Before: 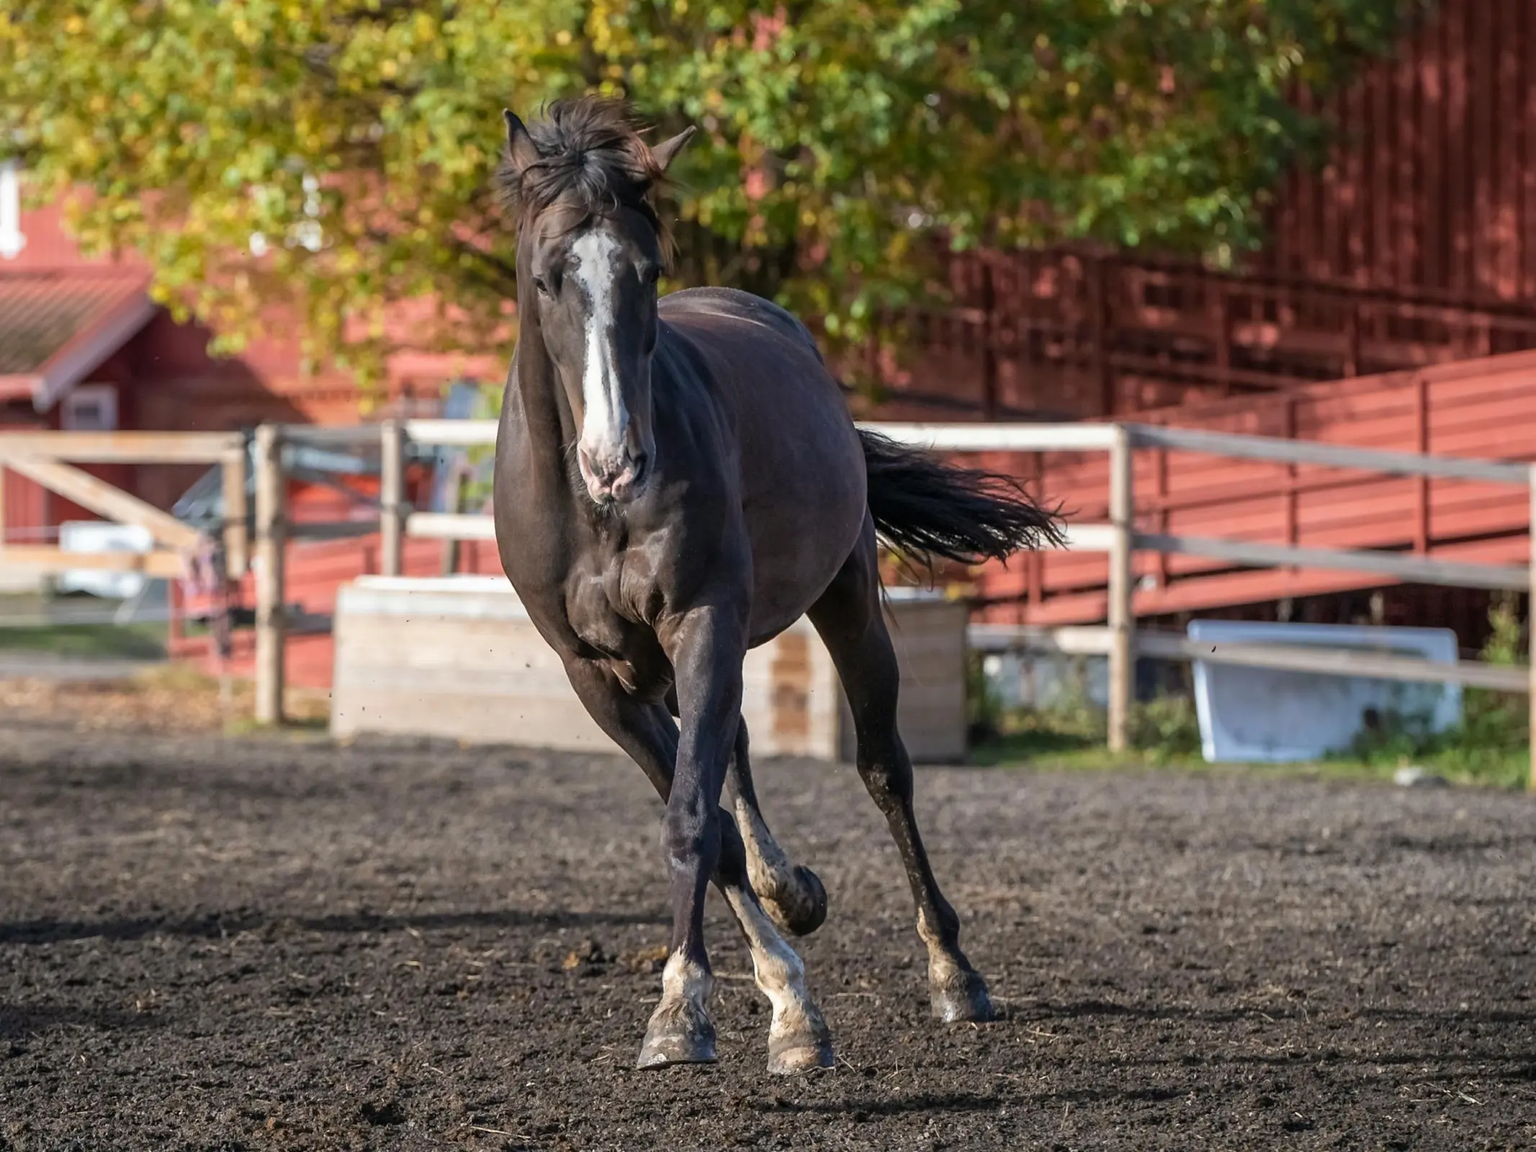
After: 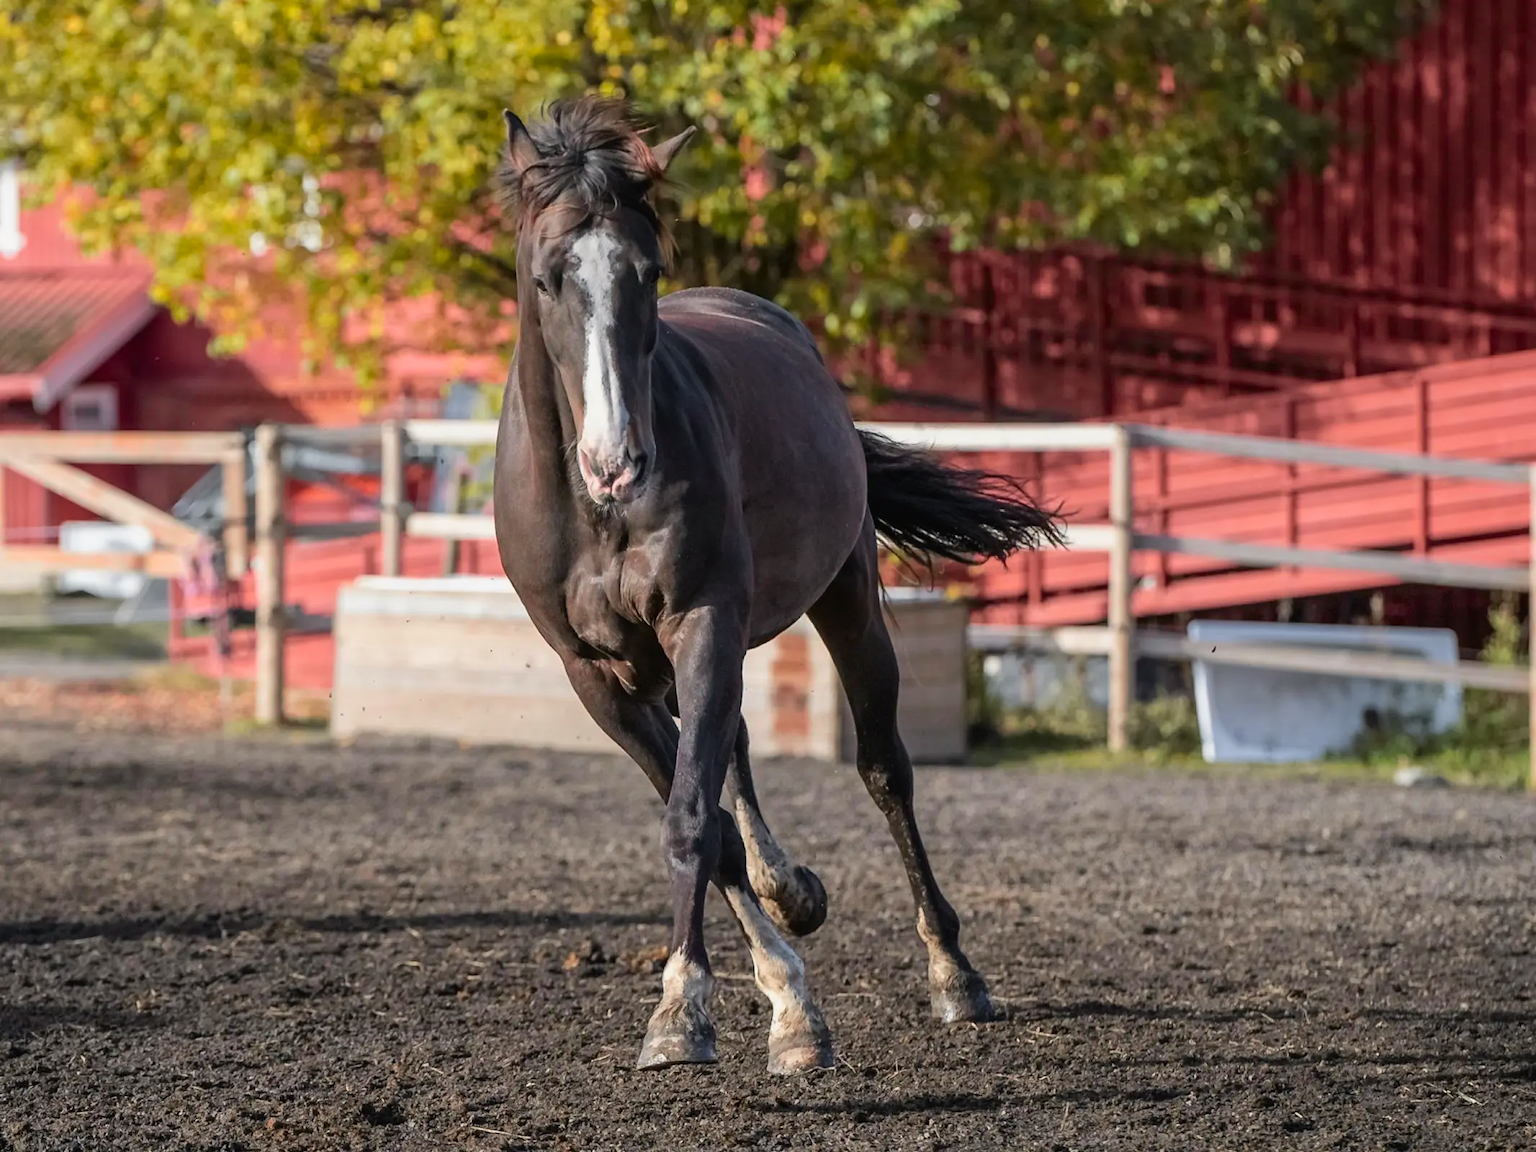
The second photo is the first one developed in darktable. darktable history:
tone curve: curves: ch0 [(0, 0.013) (0.036, 0.035) (0.274, 0.288) (0.504, 0.536) (0.844, 0.84) (1, 0.97)]; ch1 [(0, 0) (0.389, 0.403) (0.462, 0.48) (0.499, 0.5) (0.524, 0.529) (0.567, 0.603) (0.626, 0.651) (0.749, 0.781) (1, 1)]; ch2 [(0, 0) (0.464, 0.478) (0.5, 0.501) (0.533, 0.539) (0.599, 0.6) (0.704, 0.732) (1, 1)], color space Lab, independent channels, preserve colors none
